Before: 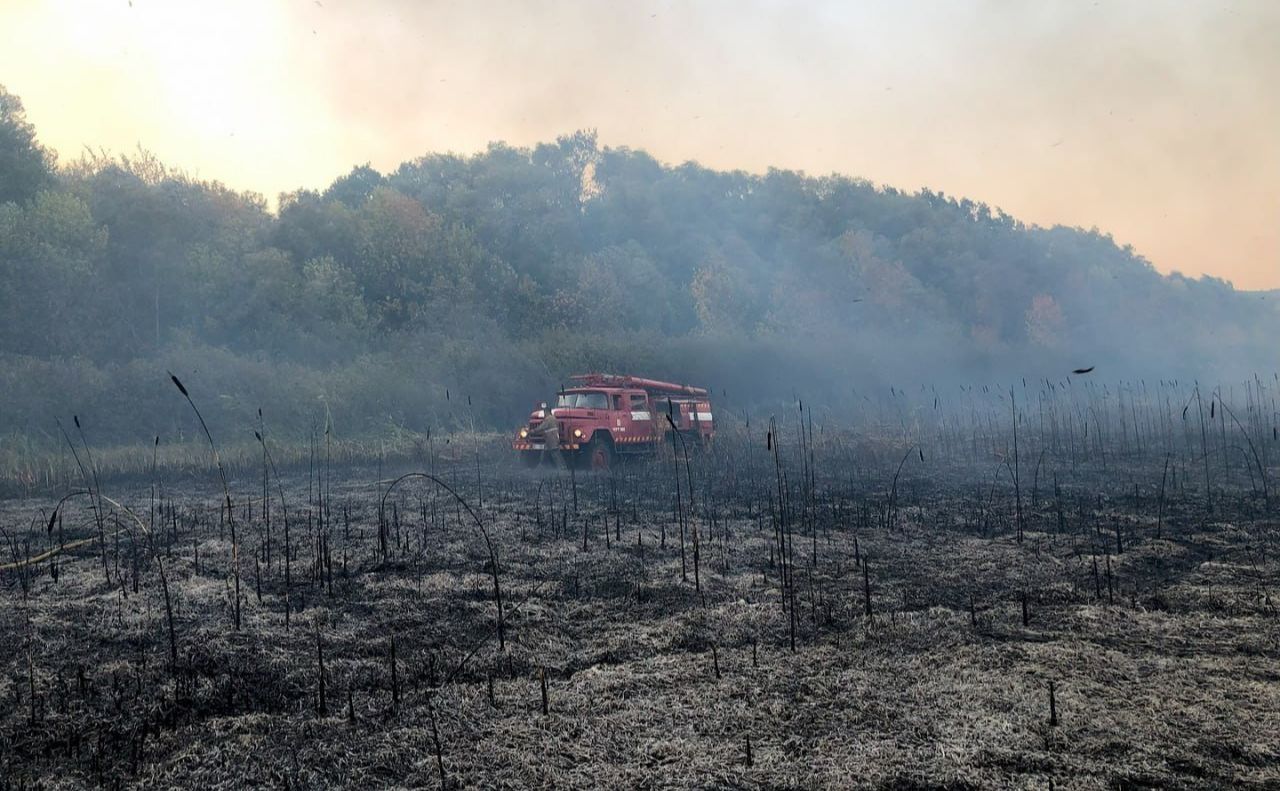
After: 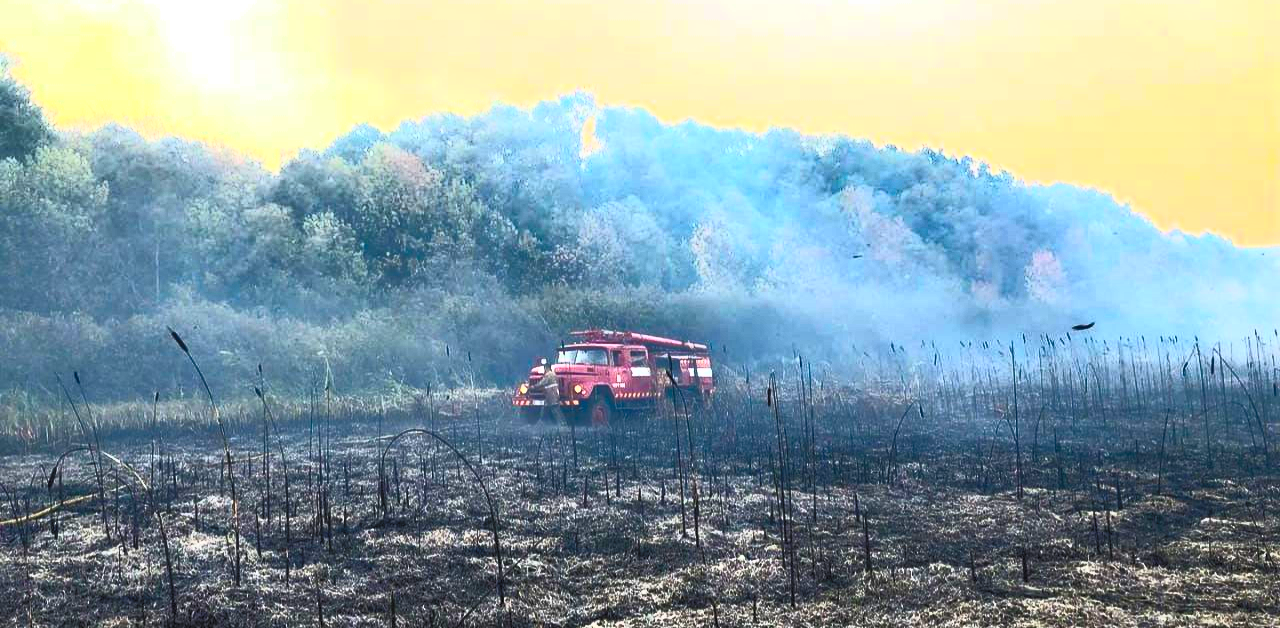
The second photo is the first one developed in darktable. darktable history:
shadows and highlights: radius 101.86, shadows 50.47, highlights -64.94, soften with gaussian
crop and rotate: top 5.669%, bottom 14.826%
contrast brightness saturation: contrast 0.995, brightness 0.995, saturation 0.997
